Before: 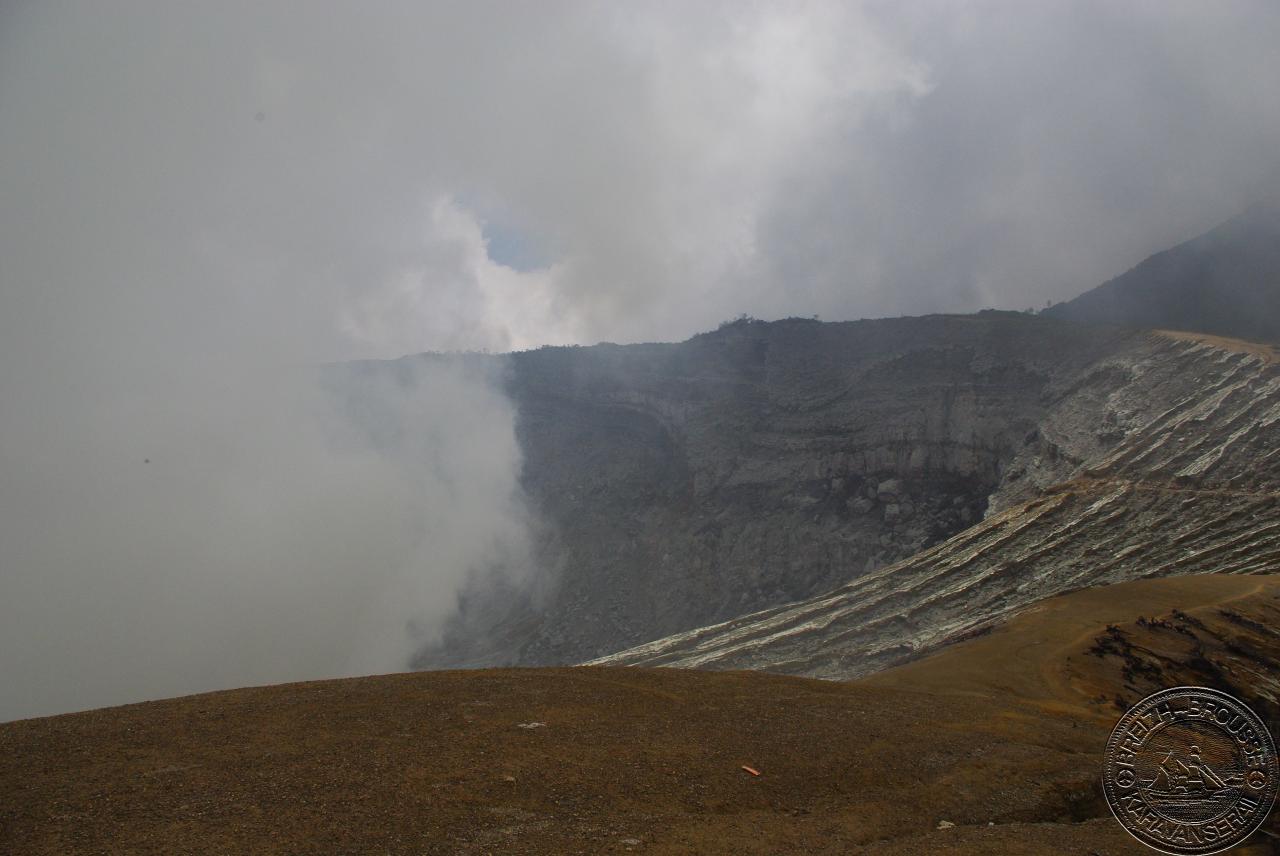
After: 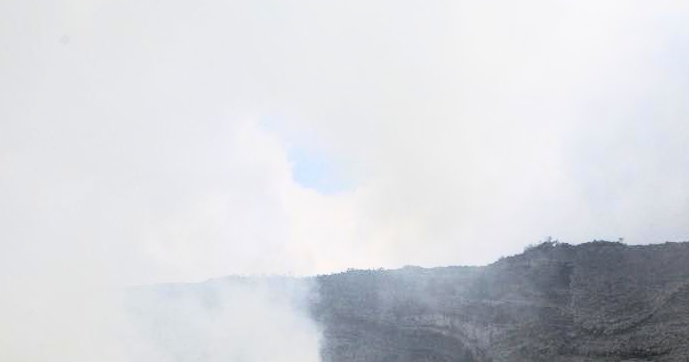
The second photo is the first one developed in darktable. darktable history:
rgb curve: curves: ch0 [(0, 0) (0.21, 0.15) (0.24, 0.21) (0.5, 0.75) (0.75, 0.96) (0.89, 0.99) (1, 1)]; ch1 [(0, 0.02) (0.21, 0.13) (0.25, 0.2) (0.5, 0.67) (0.75, 0.9) (0.89, 0.97) (1, 1)]; ch2 [(0, 0.02) (0.21, 0.13) (0.25, 0.2) (0.5, 0.67) (0.75, 0.9) (0.89, 0.97) (1, 1)], compensate middle gray true
tone equalizer: on, module defaults
crop: left 15.306%, top 9.065%, right 30.789%, bottom 48.638%
